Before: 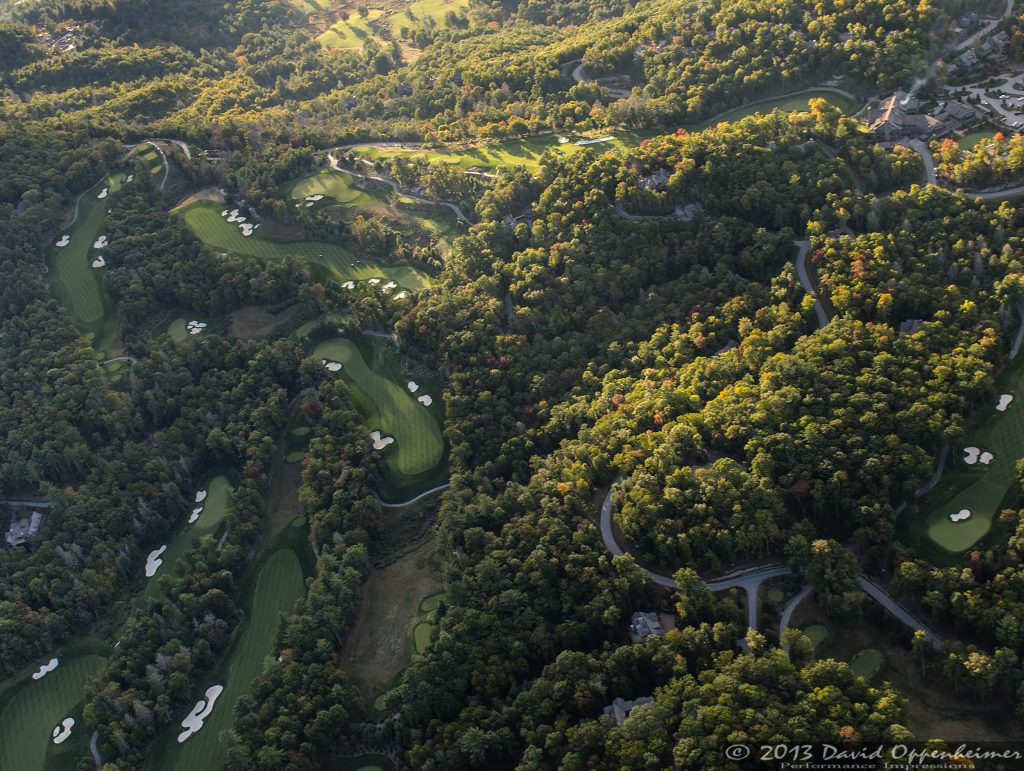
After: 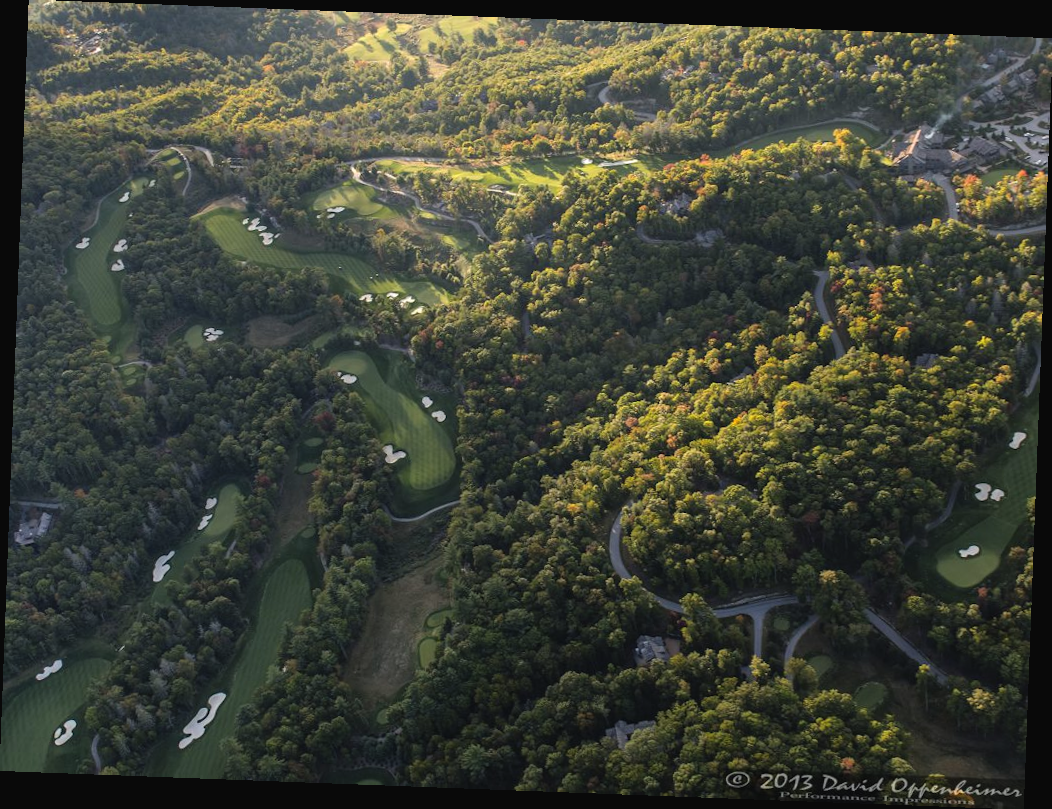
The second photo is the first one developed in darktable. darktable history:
rotate and perspective: rotation 2.17°, automatic cropping off
exposure: black level correction -0.003, exposure 0.04 EV, compensate highlight preservation false
